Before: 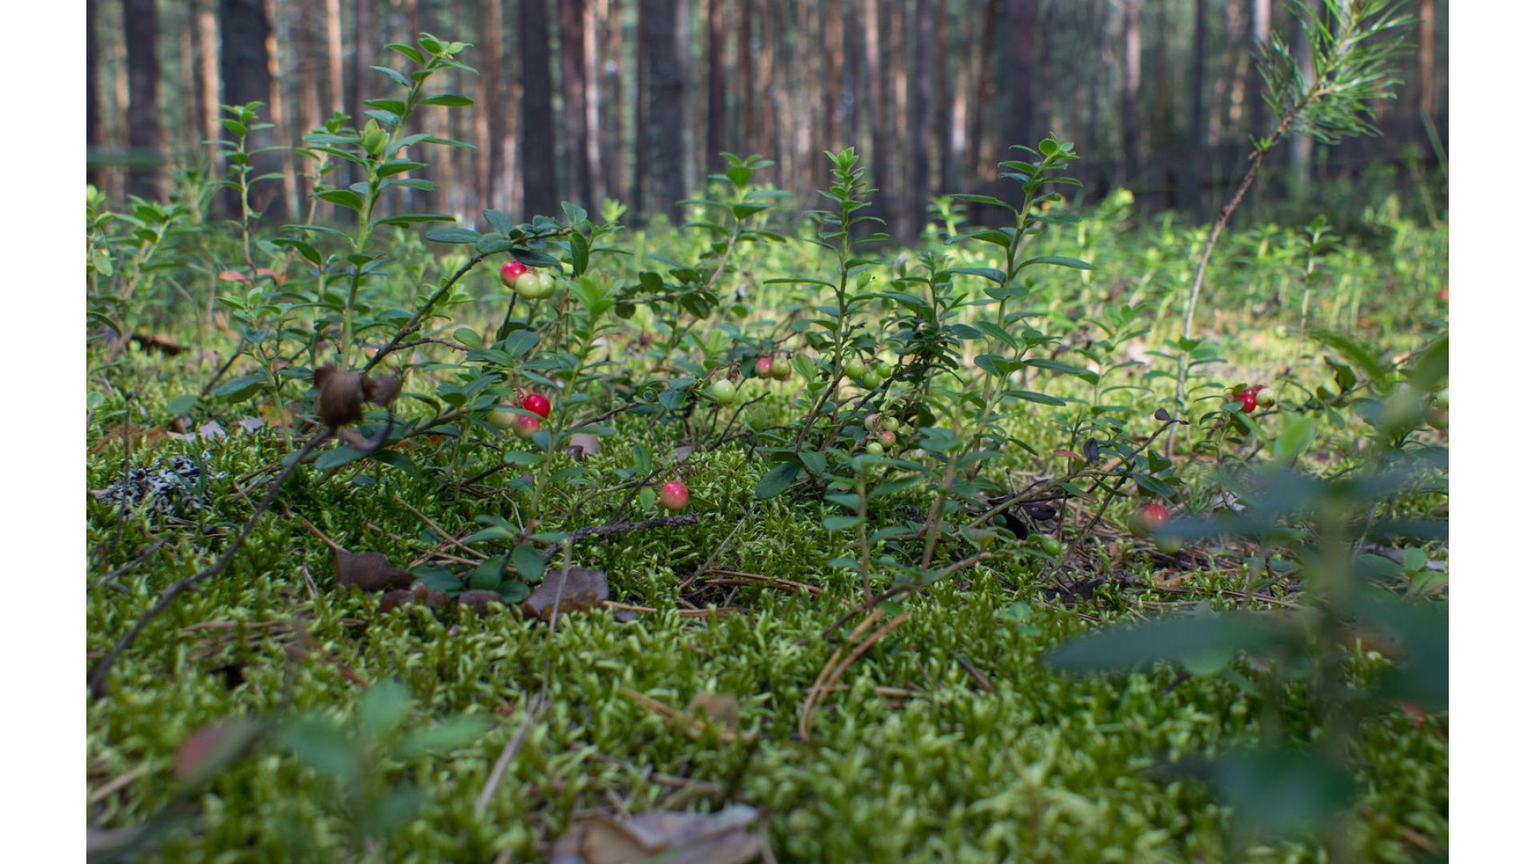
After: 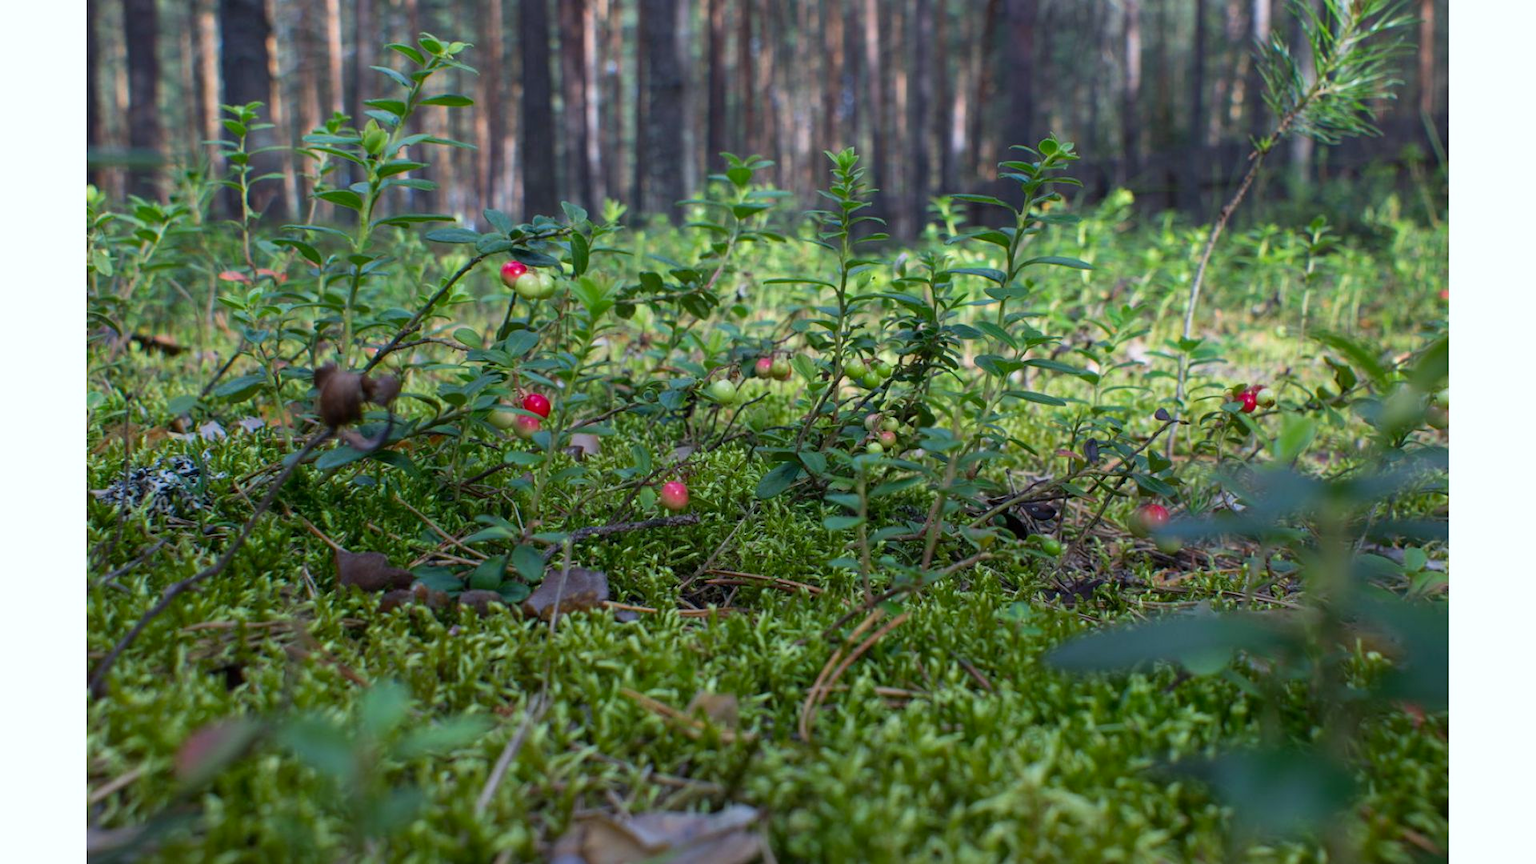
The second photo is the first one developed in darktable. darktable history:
white balance: red 0.974, blue 1.044
contrast brightness saturation: saturation 0.1
